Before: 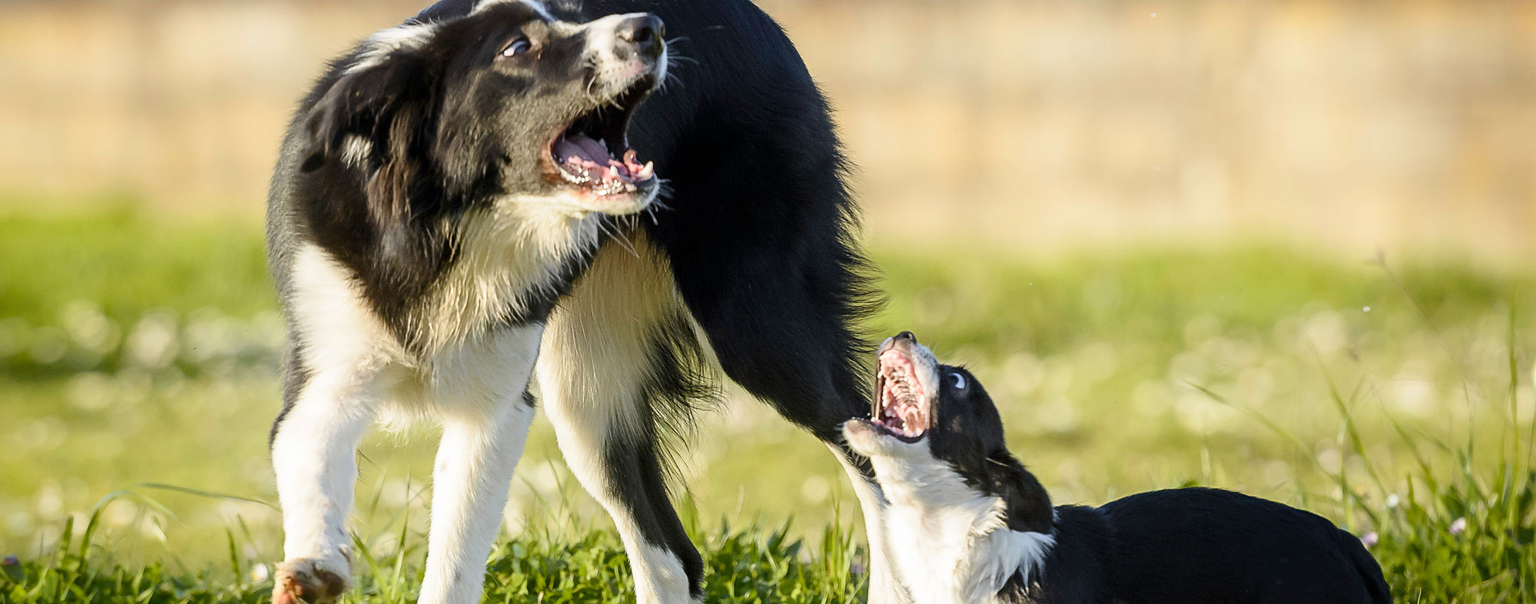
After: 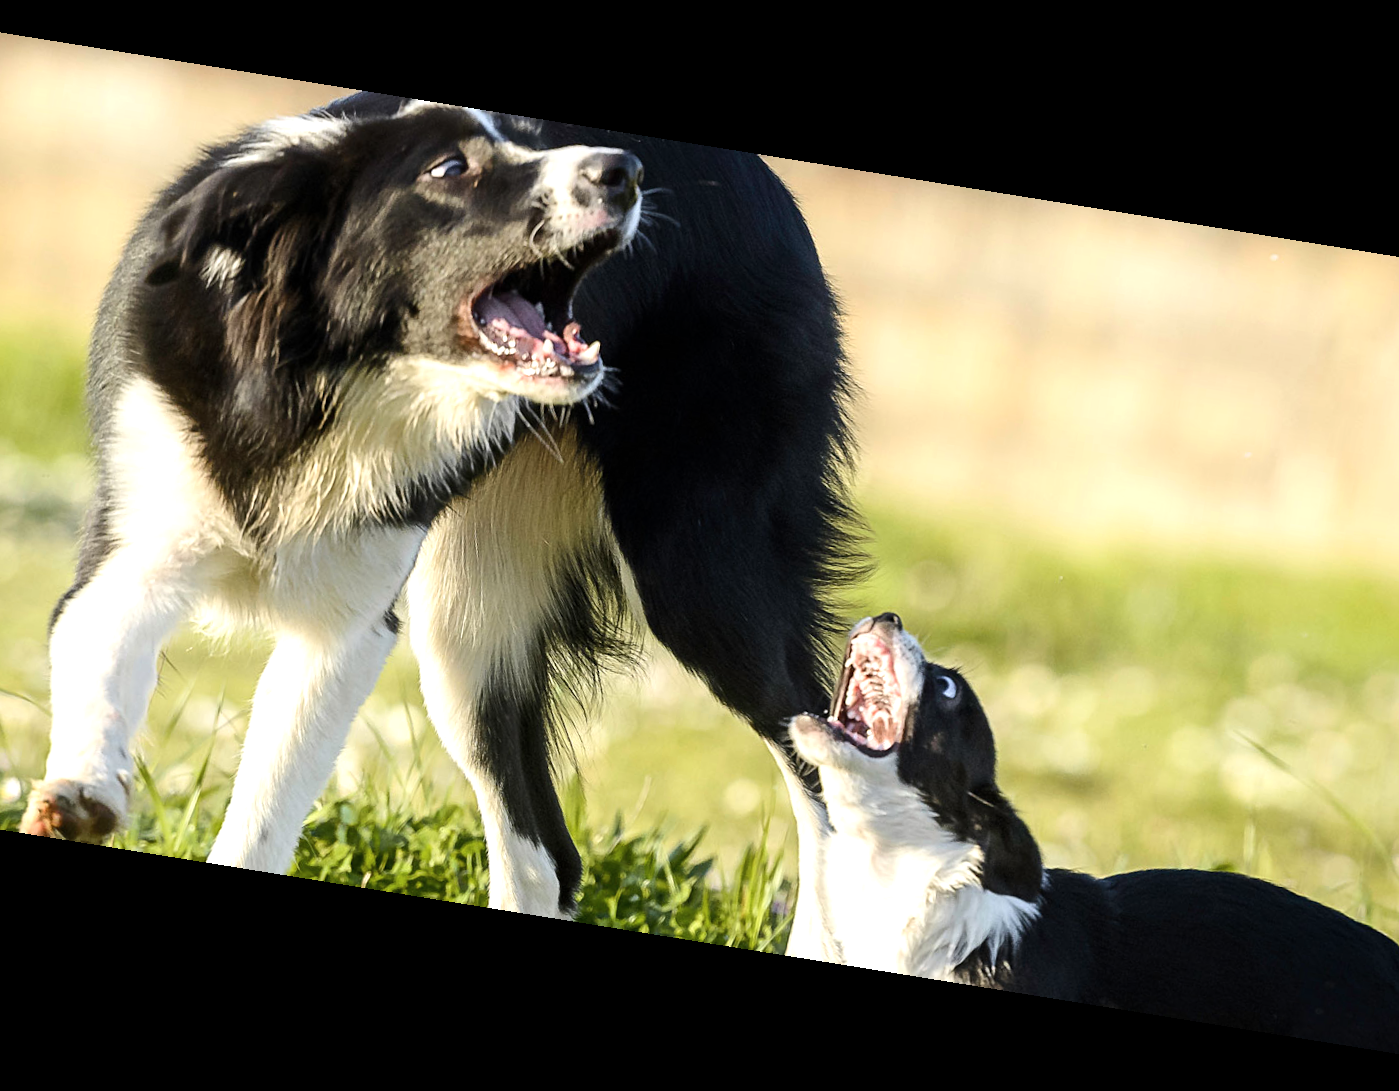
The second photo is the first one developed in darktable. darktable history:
contrast brightness saturation: contrast 0.01, saturation -0.05
crop and rotate: left 15.754%, right 17.579%
tone equalizer: -8 EV -0.417 EV, -7 EV -0.389 EV, -6 EV -0.333 EV, -5 EV -0.222 EV, -3 EV 0.222 EV, -2 EV 0.333 EV, -1 EV 0.389 EV, +0 EV 0.417 EV, edges refinement/feathering 500, mask exposure compensation -1.57 EV, preserve details no
rotate and perspective: rotation 9.12°, automatic cropping off
